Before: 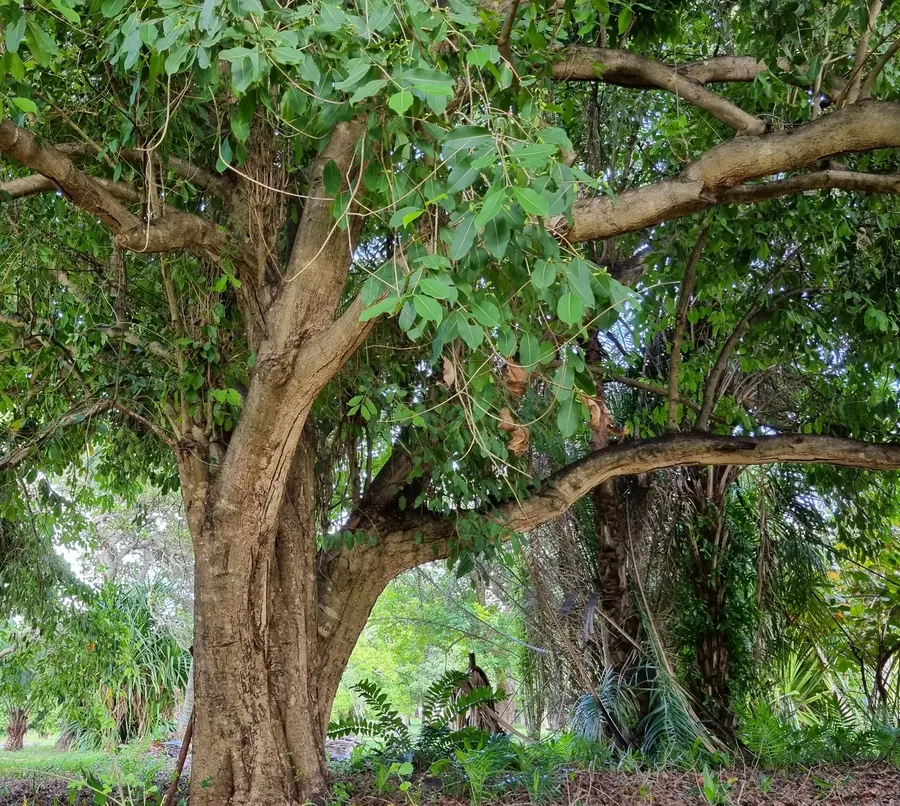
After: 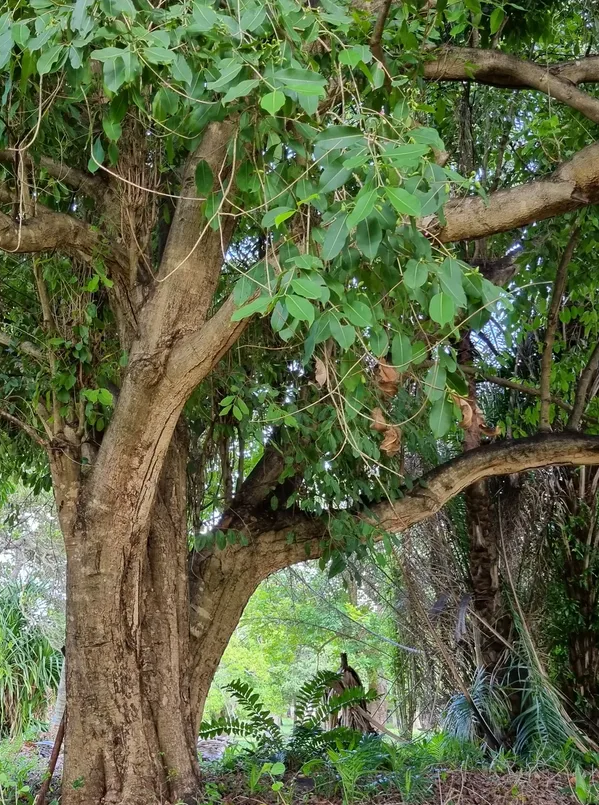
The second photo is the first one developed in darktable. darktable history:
crop and rotate: left 14.333%, right 19.034%
